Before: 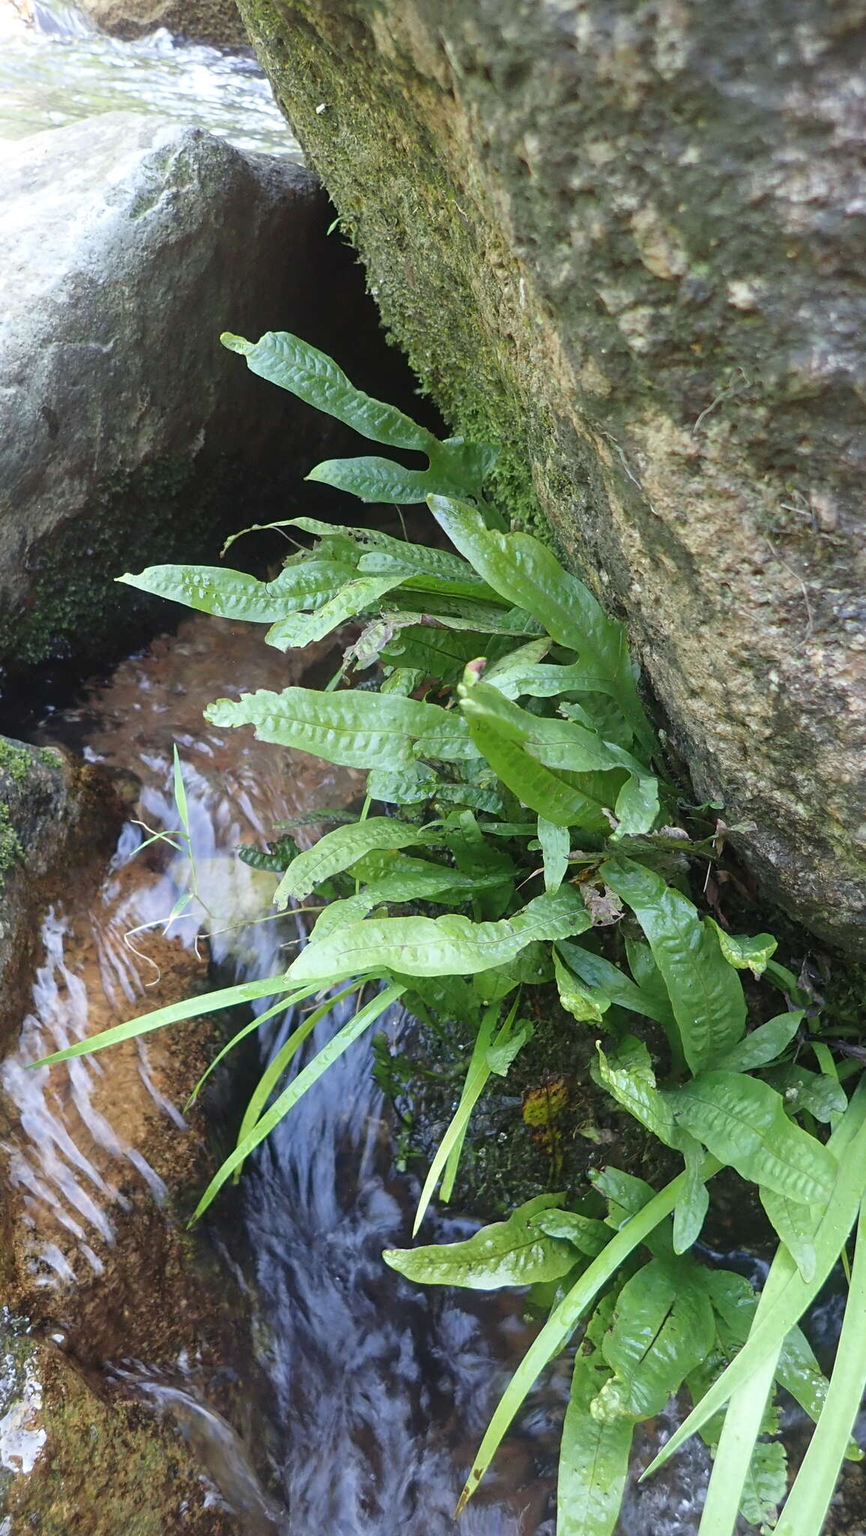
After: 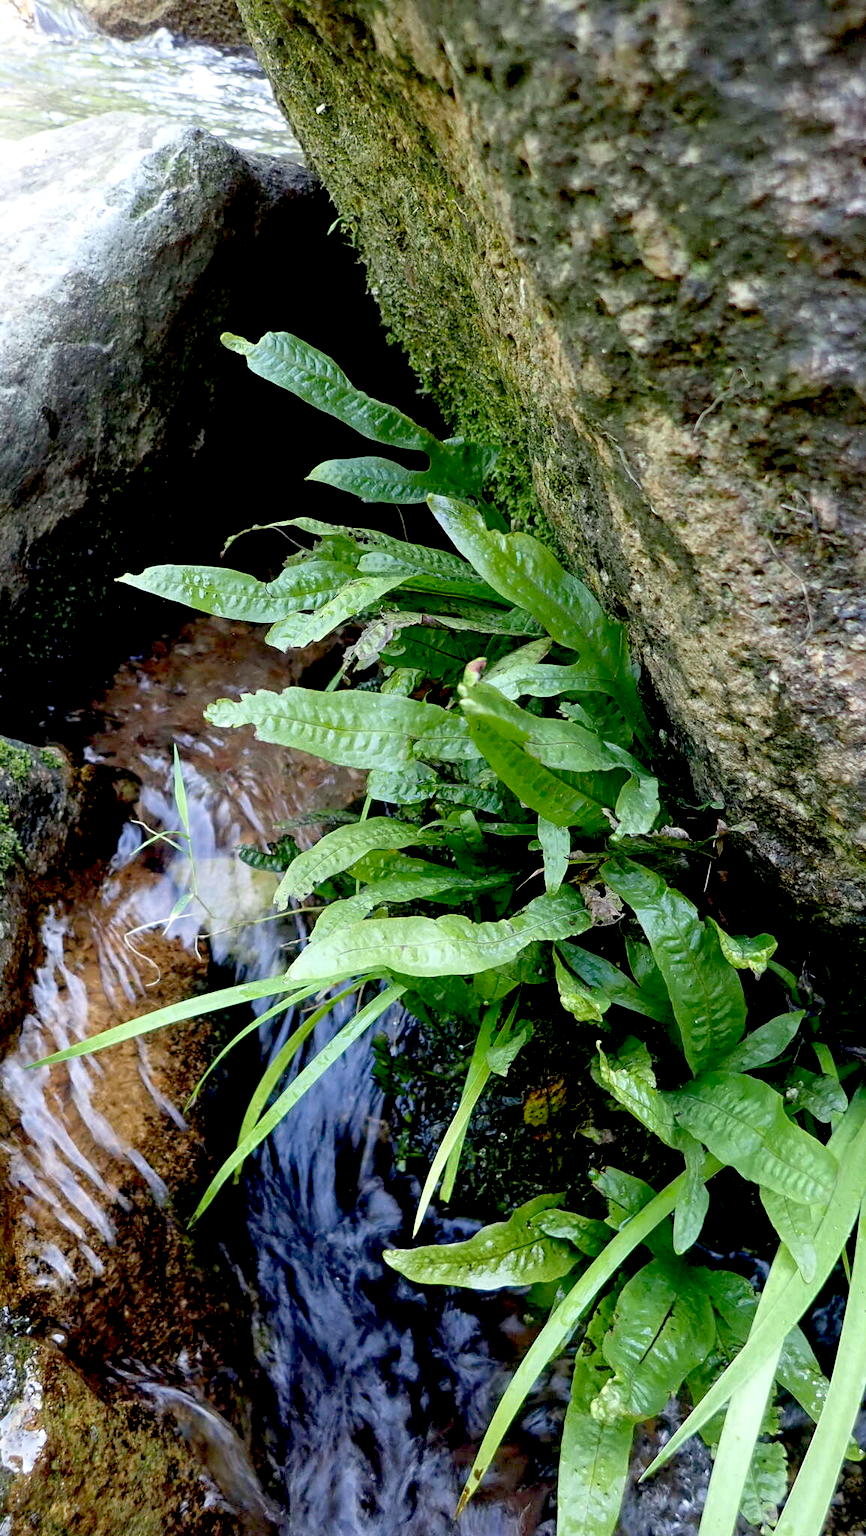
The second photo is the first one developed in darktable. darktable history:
exposure: black level correction 0.048, exposure 0.013 EV, compensate highlight preservation false
local contrast: highlights 103%, shadows 100%, detail 119%, midtone range 0.2
